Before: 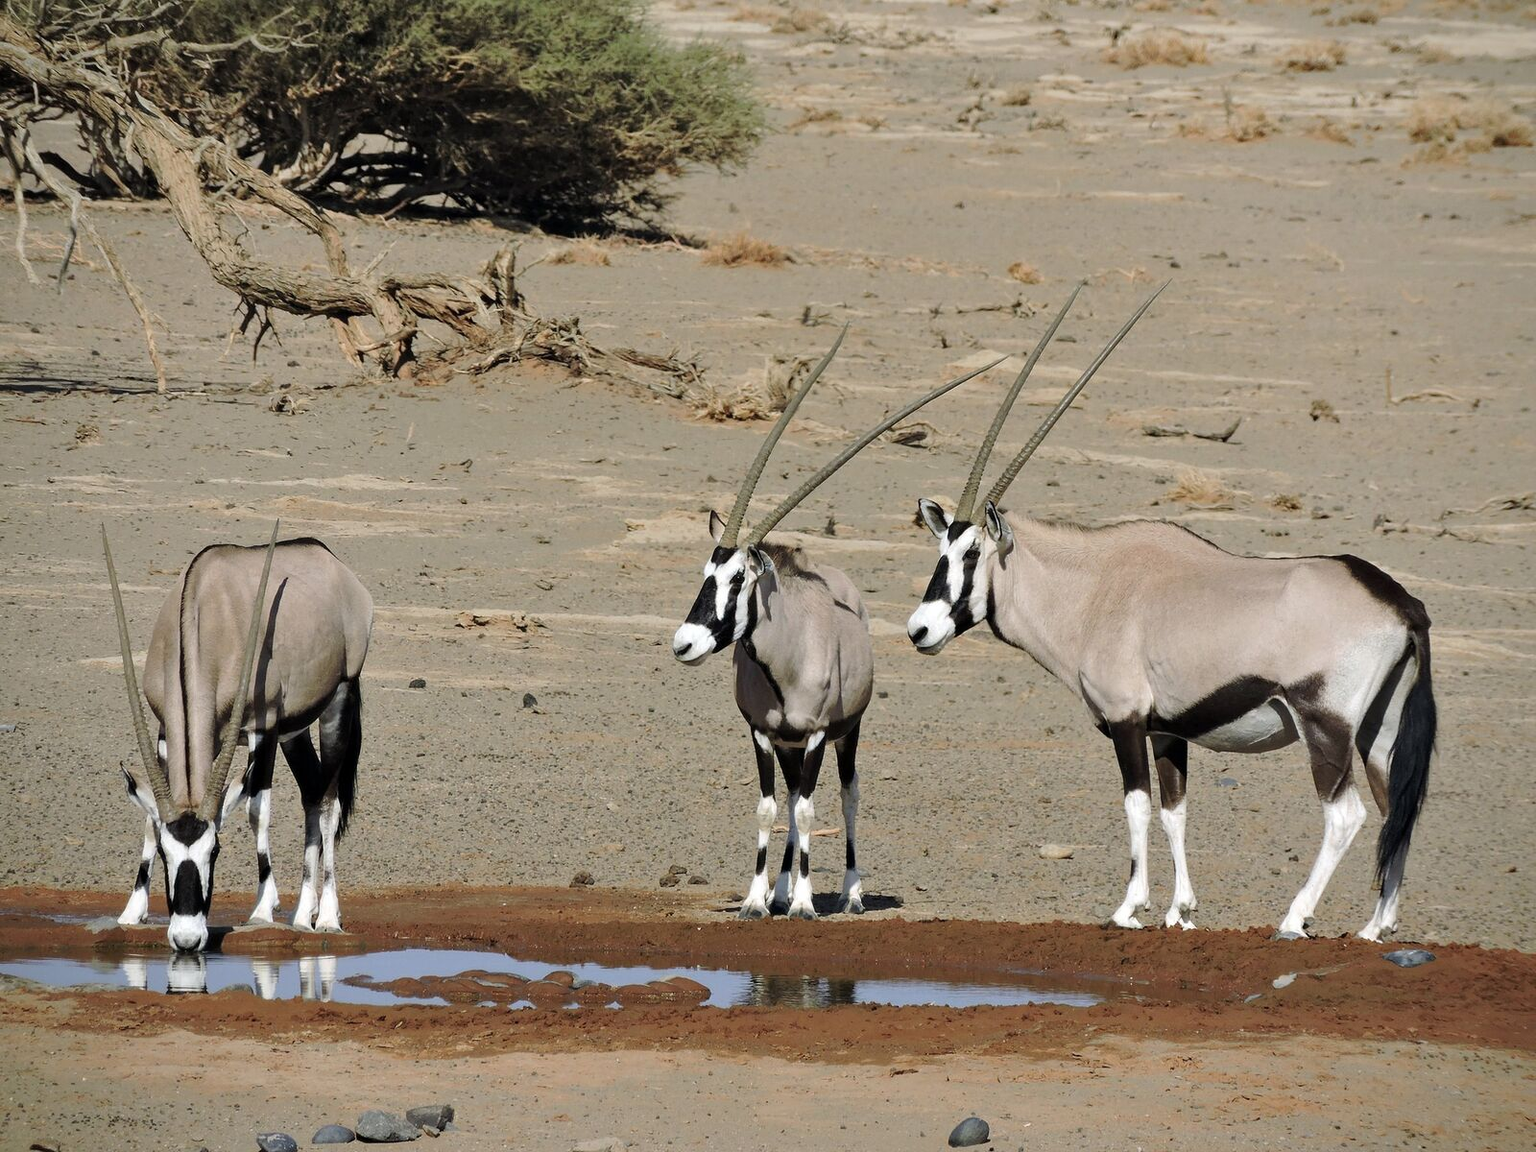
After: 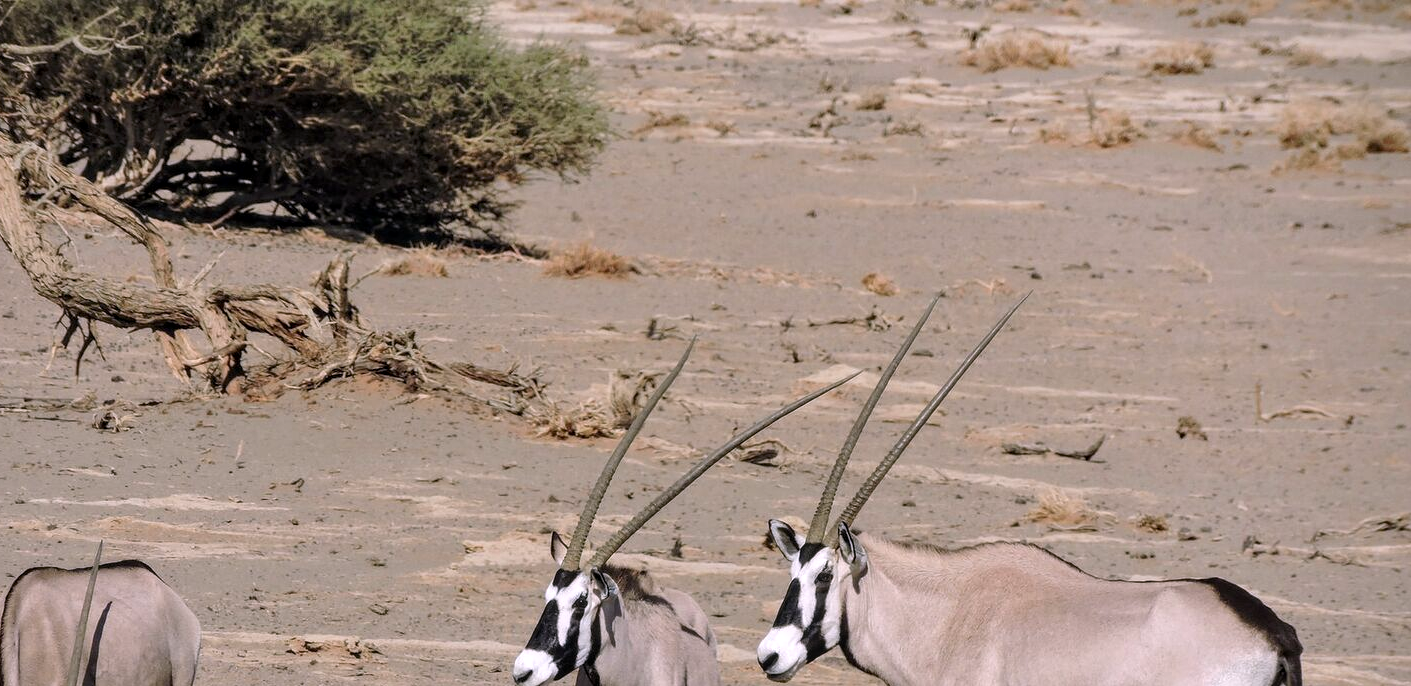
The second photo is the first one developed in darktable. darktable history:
white balance: red 1.05, blue 1.072
local contrast: on, module defaults
tone equalizer: on, module defaults
crop and rotate: left 11.812%, bottom 42.776%
